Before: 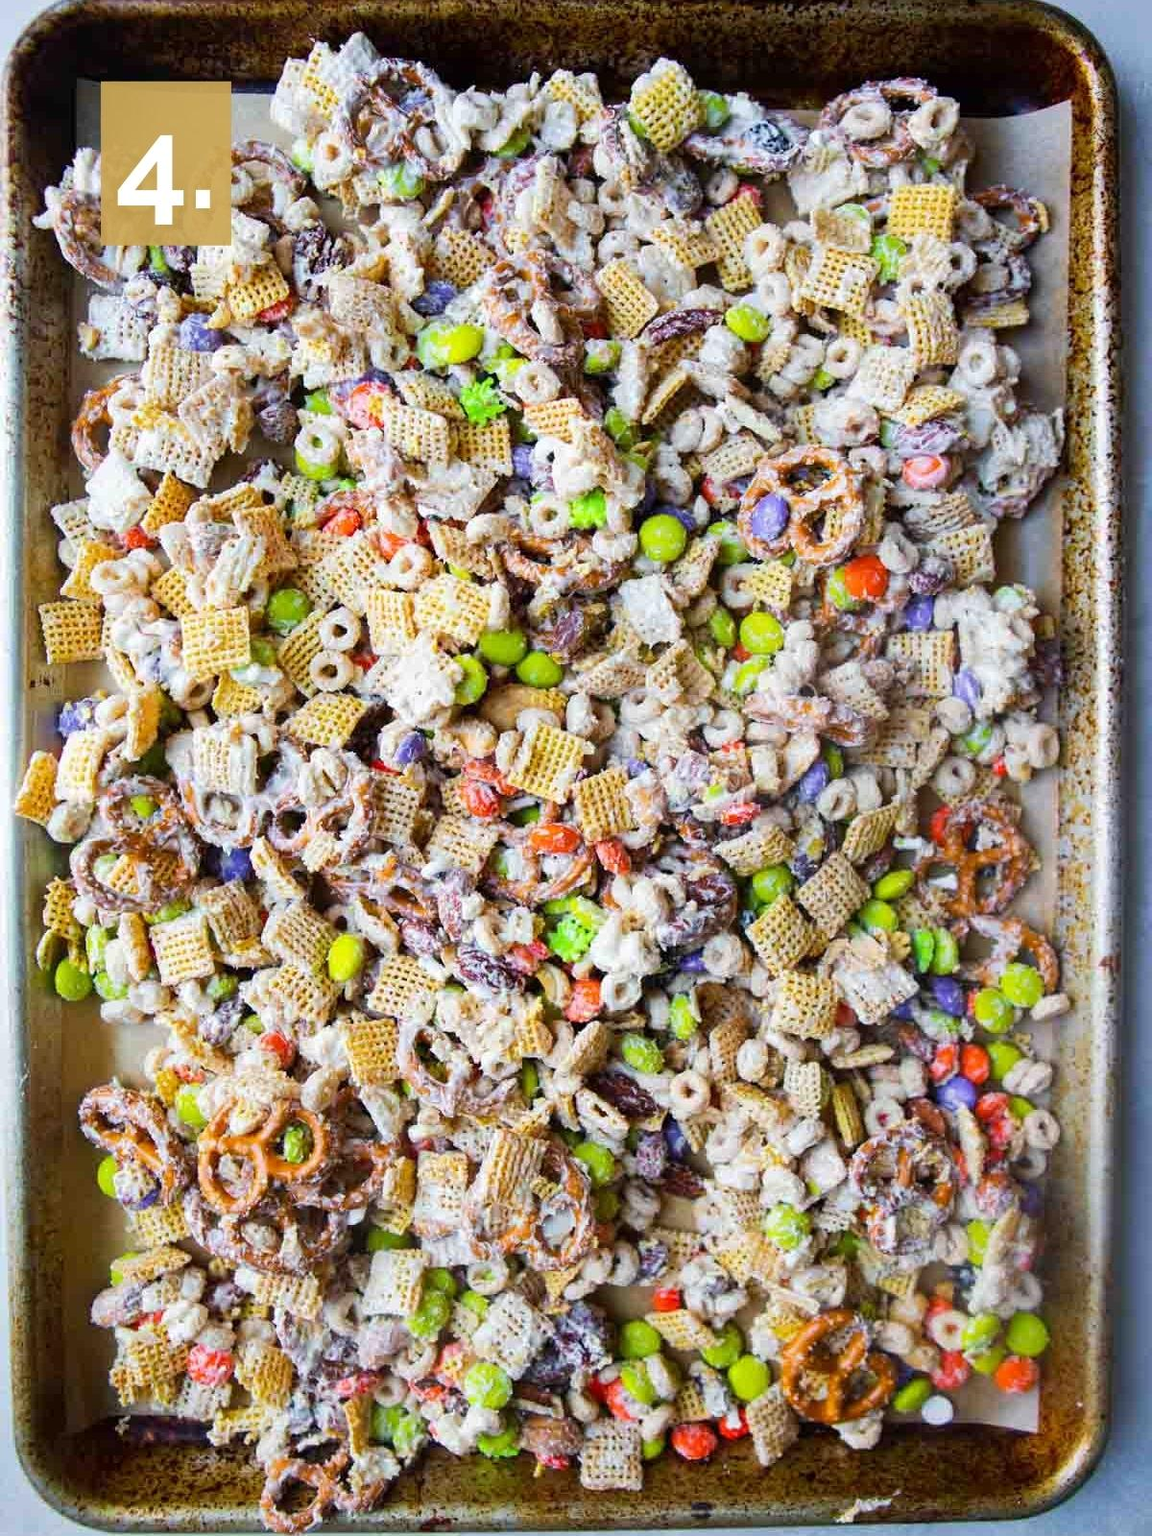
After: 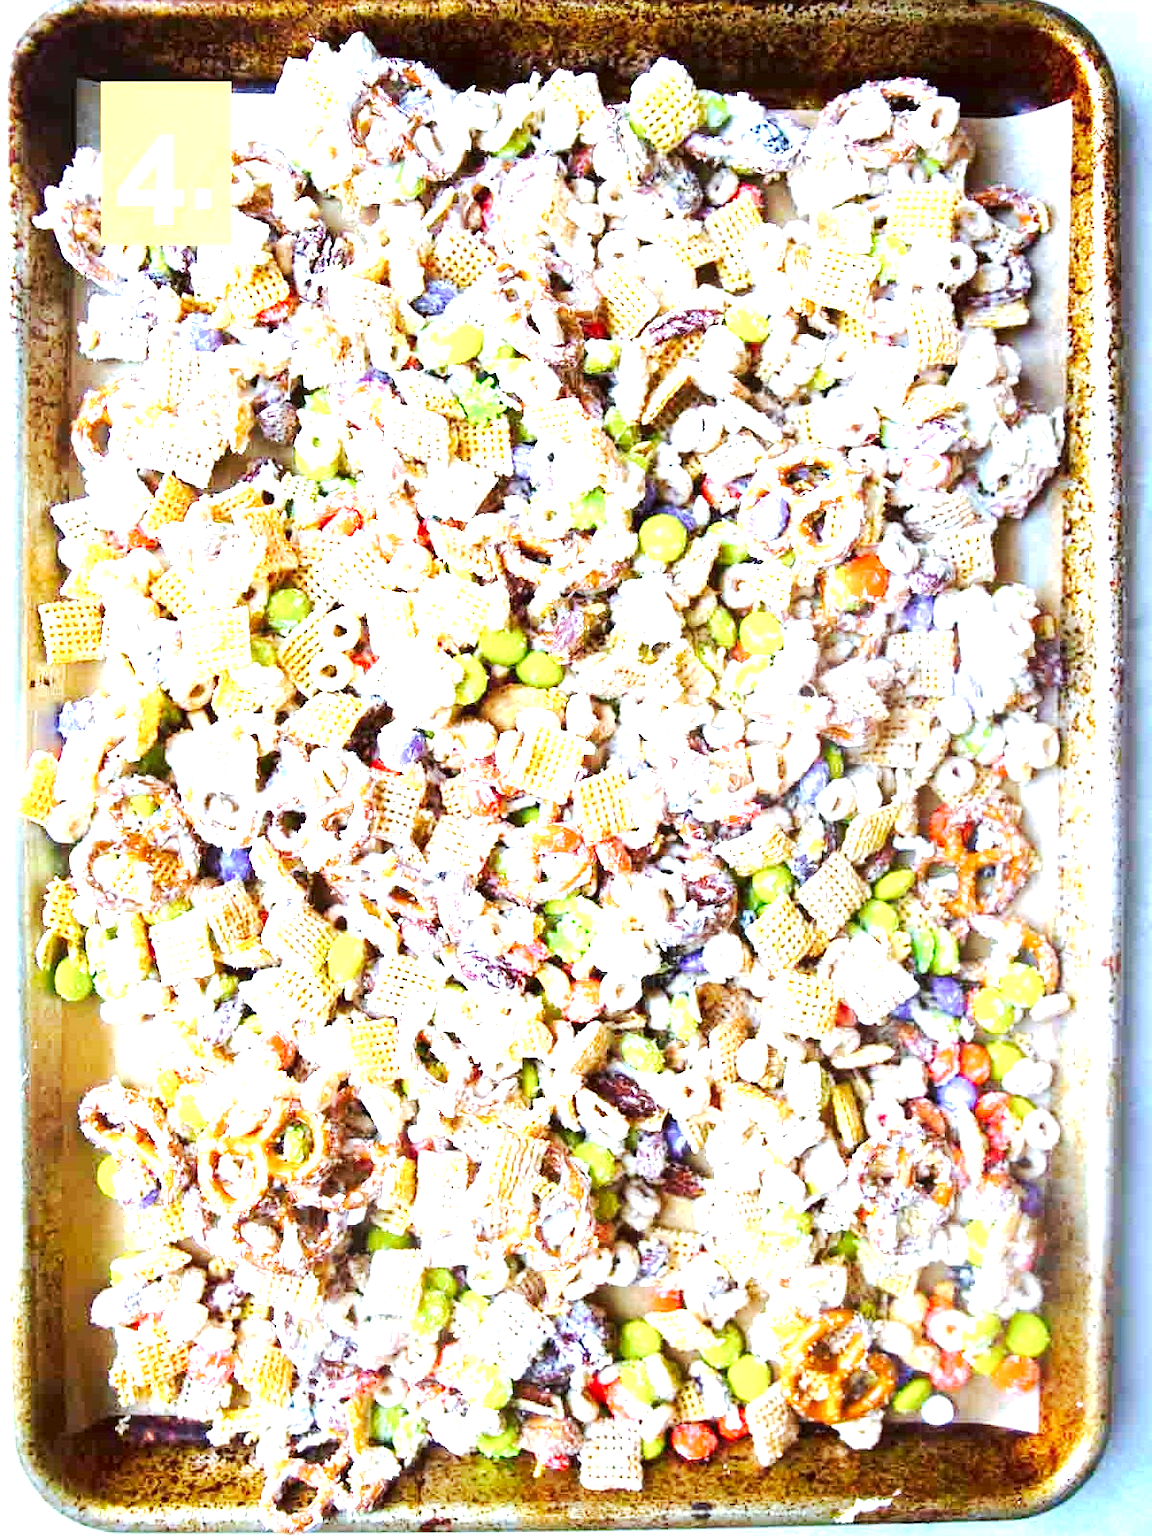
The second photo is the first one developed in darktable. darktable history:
tone curve: curves: ch0 [(0, 0) (0.003, 0.005) (0.011, 0.011) (0.025, 0.022) (0.044, 0.035) (0.069, 0.051) (0.1, 0.073) (0.136, 0.106) (0.177, 0.147) (0.224, 0.195) (0.277, 0.253) (0.335, 0.315) (0.399, 0.388) (0.468, 0.488) (0.543, 0.586) (0.623, 0.685) (0.709, 0.764) (0.801, 0.838) (0.898, 0.908) (1, 1)], preserve colors none
exposure: black level correction 0, exposure 1.9 EV, compensate highlight preservation false
color correction: highlights a* -3.28, highlights b* -6.24, shadows a* 3.1, shadows b* 5.19
